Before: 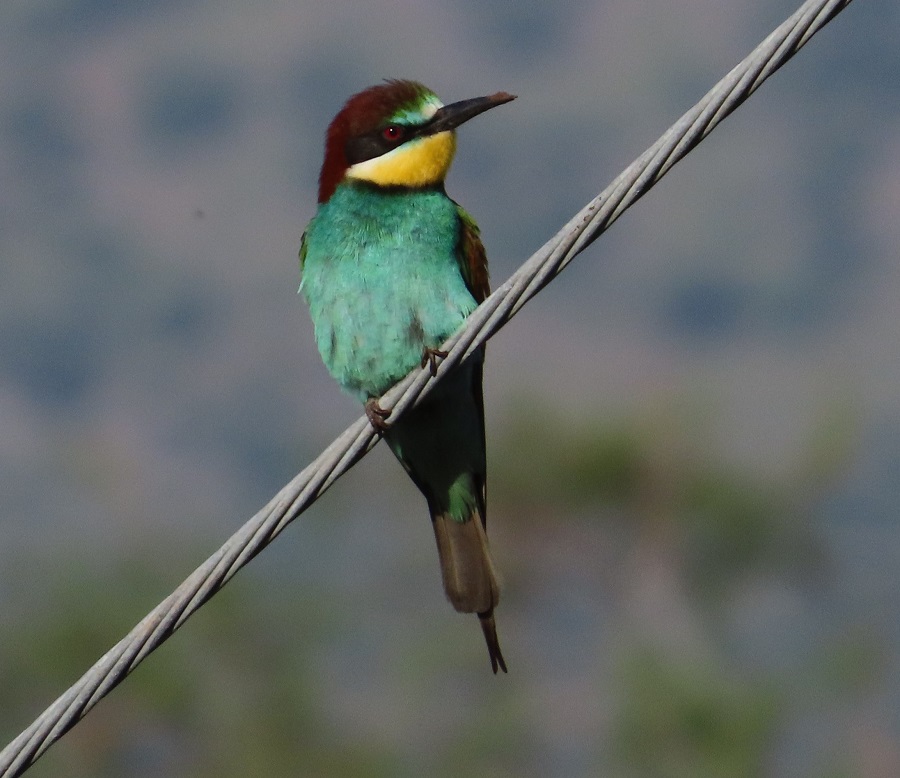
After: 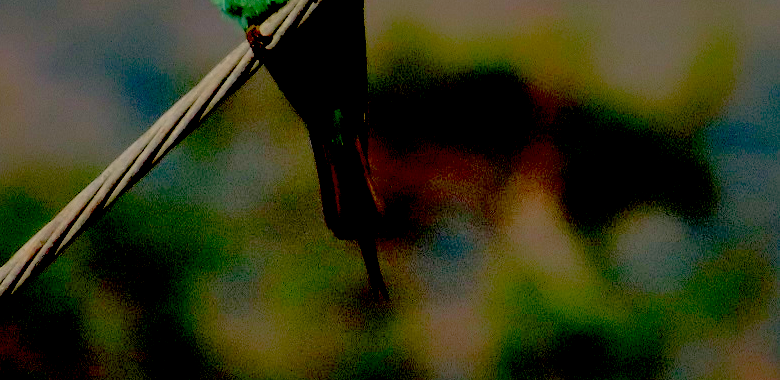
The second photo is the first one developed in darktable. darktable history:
white balance: red 1.029, blue 0.92
exposure: black level correction 0.1, exposure -0.092 EV, compensate highlight preservation false
crop and rotate: left 13.306%, top 48.129%, bottom 2.928%
shadows and highlights: on, module defaults
color correction: highlights a* 3.22, highlights b* 1.93, saturation 1.19
